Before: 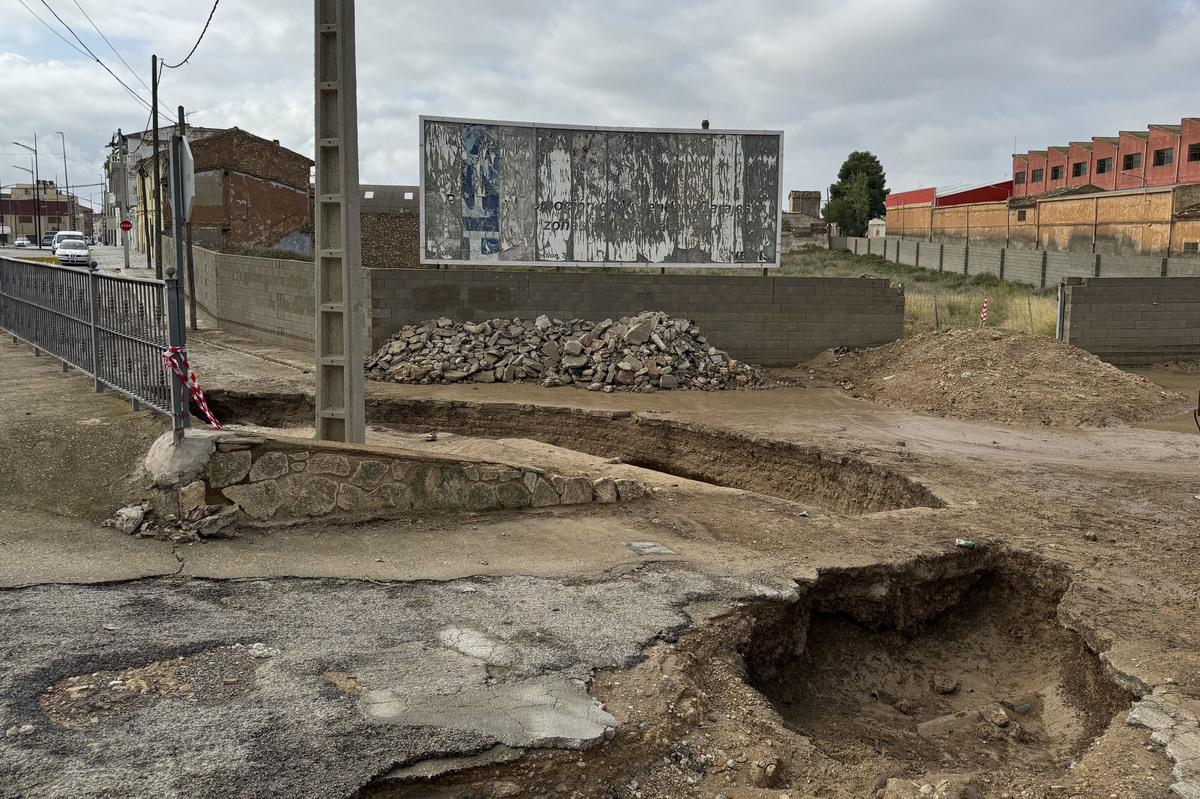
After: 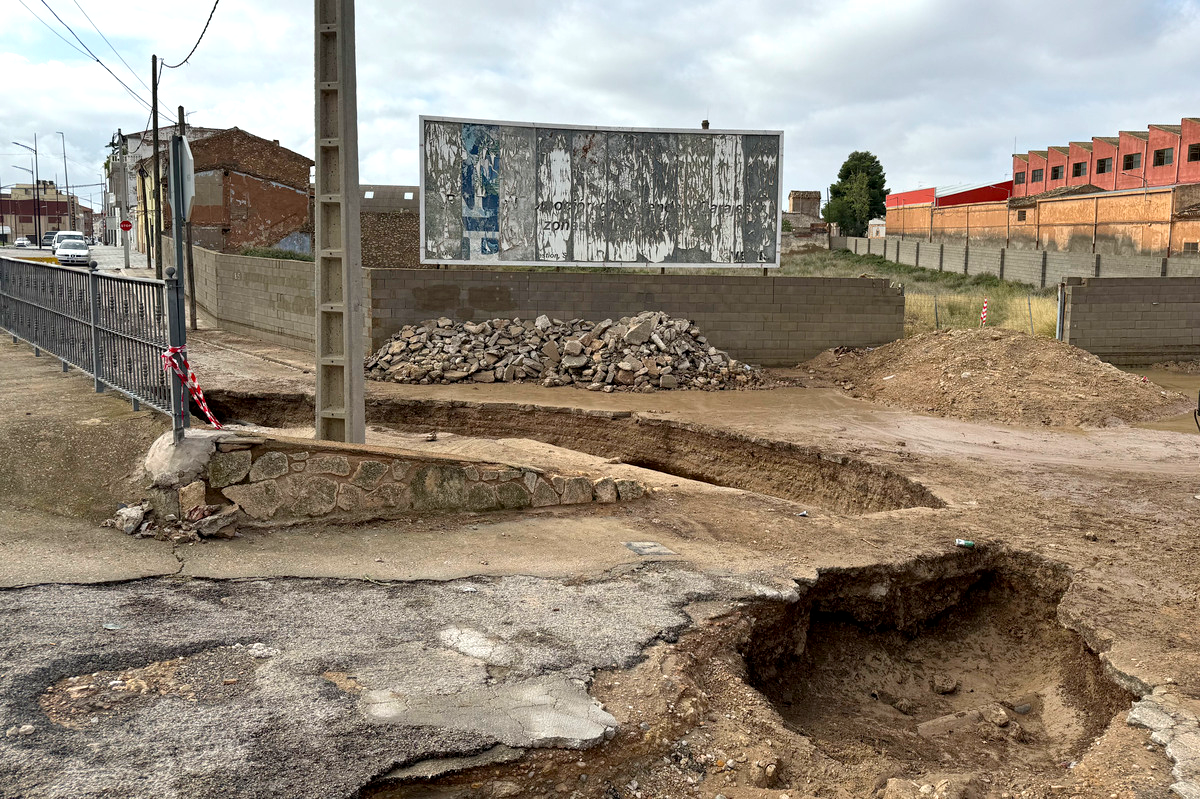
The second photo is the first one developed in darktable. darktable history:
tone equalizer: on, module defaults
exposure: black level correction 0.001, exposure 0.5 EV, compensate exposure bias true, compensate highlight preservation false
